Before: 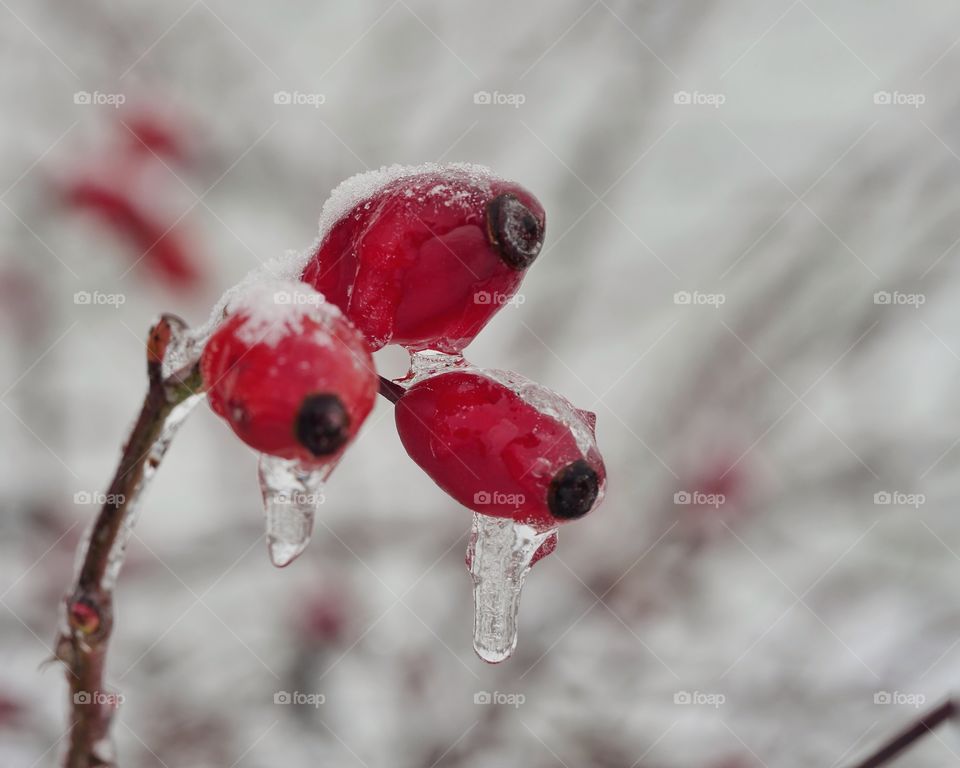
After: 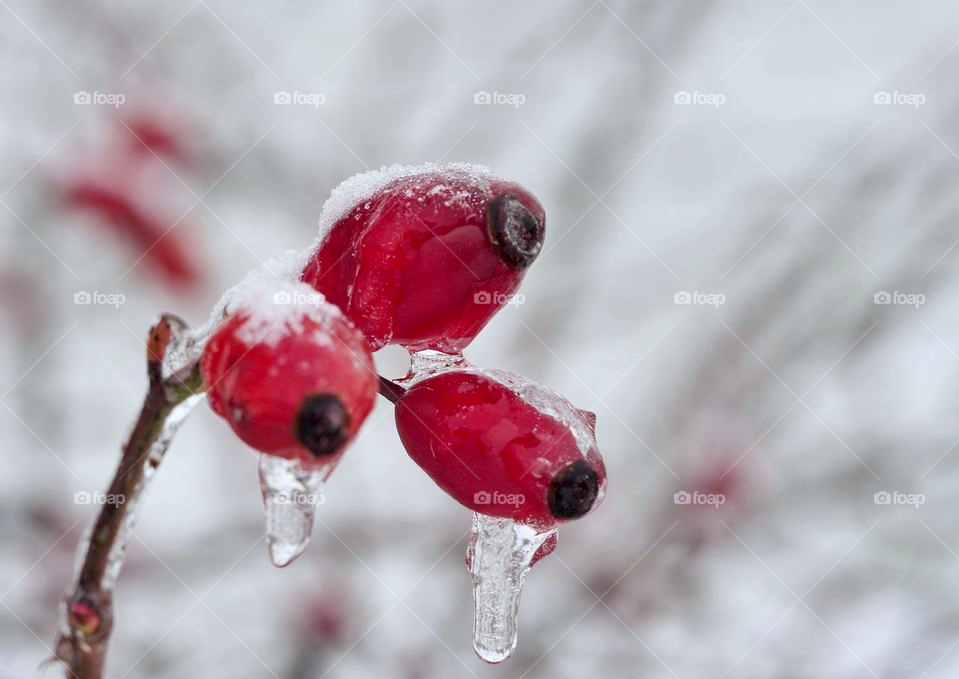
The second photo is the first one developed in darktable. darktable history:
crop and rotate: top 0%, bottom 11.49%
exposure: black level correction 0.003, exposure 0.383 EV, compensate highlight preservation false
white balance: red 0.974, blue 1.044
